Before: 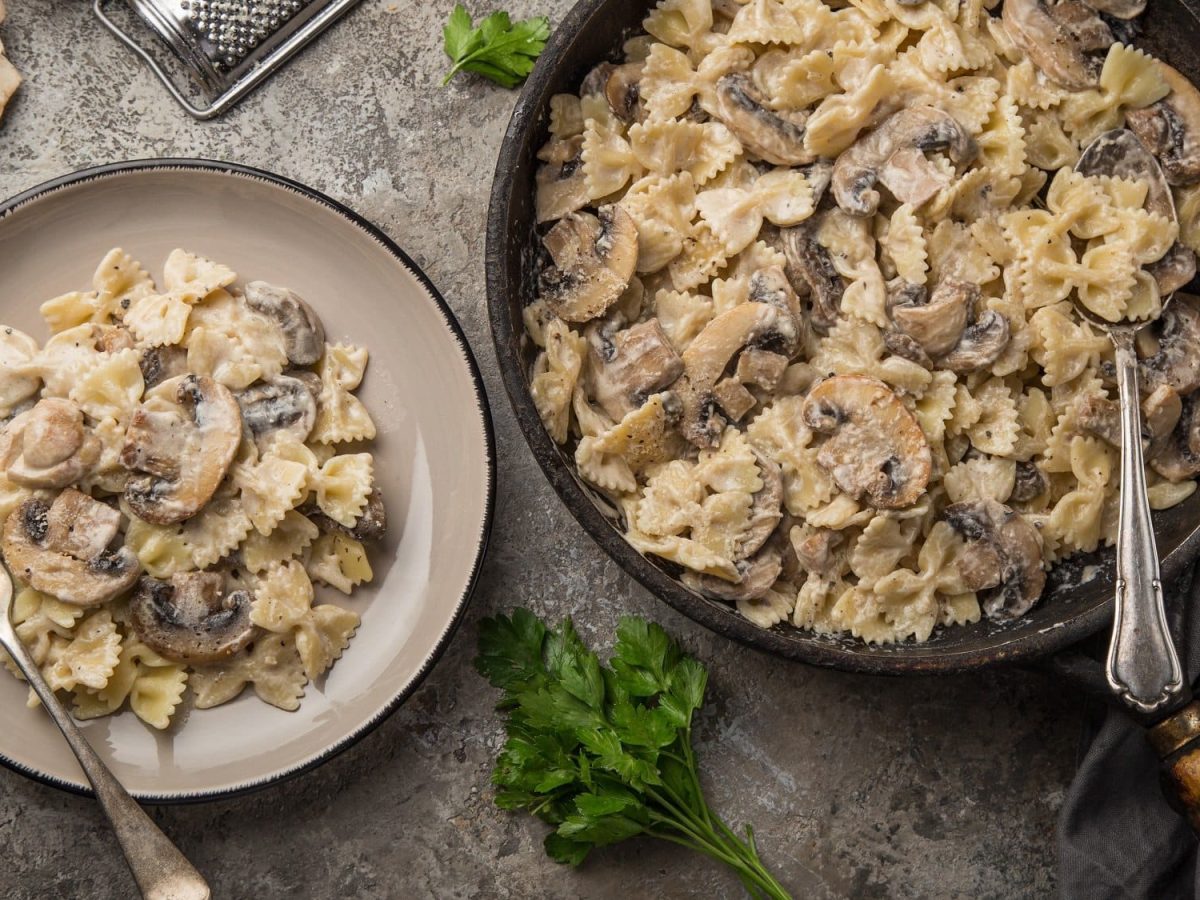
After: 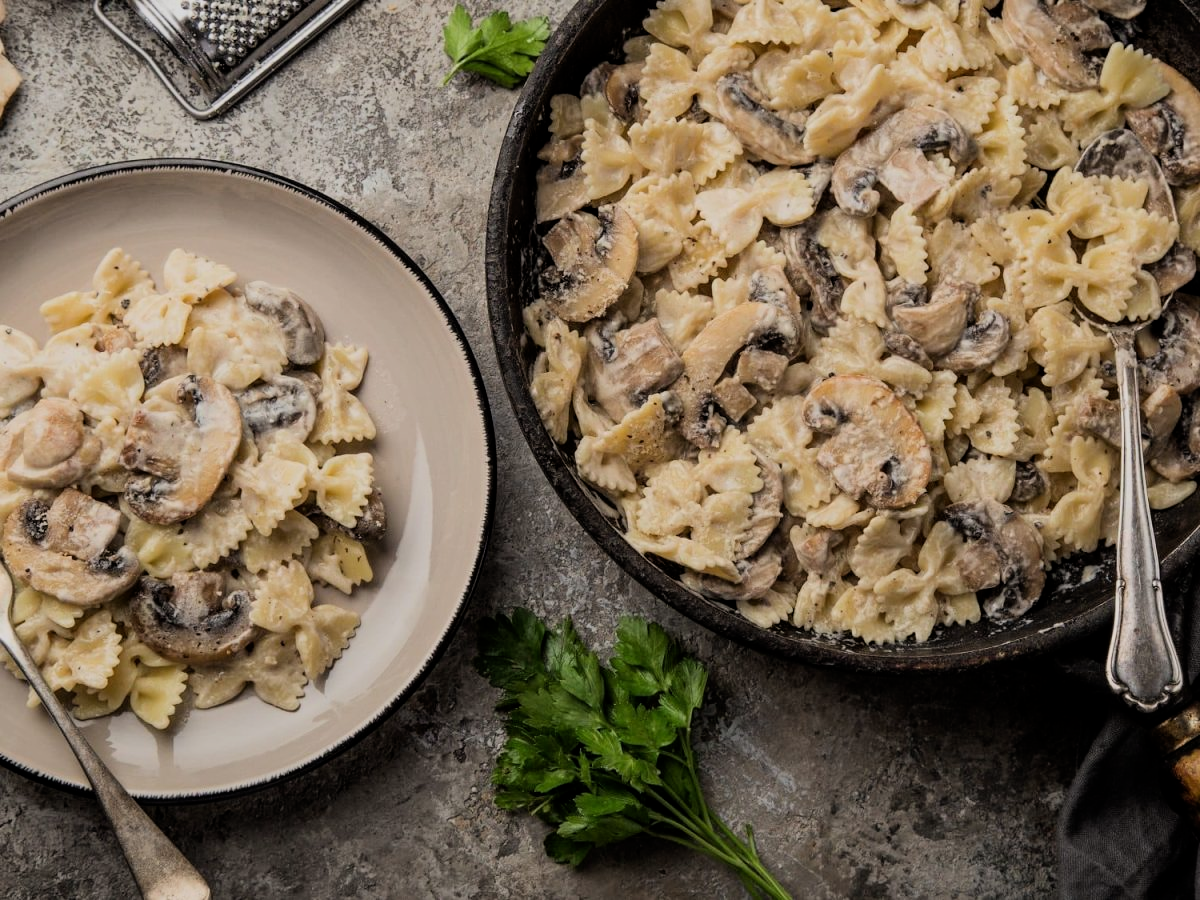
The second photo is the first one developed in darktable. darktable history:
filmic rgb: middle gray luminance 28.97%, black relative exposure -10.38 EV, white relative exposure 5.47 EV, target black luminance 0%, hardness 3.95, latitude 1.51%, contrast 1.131, highlights saturation mix 4.27%, shadows ↔ highlights balance 14.66%, color science v6 (2022)
